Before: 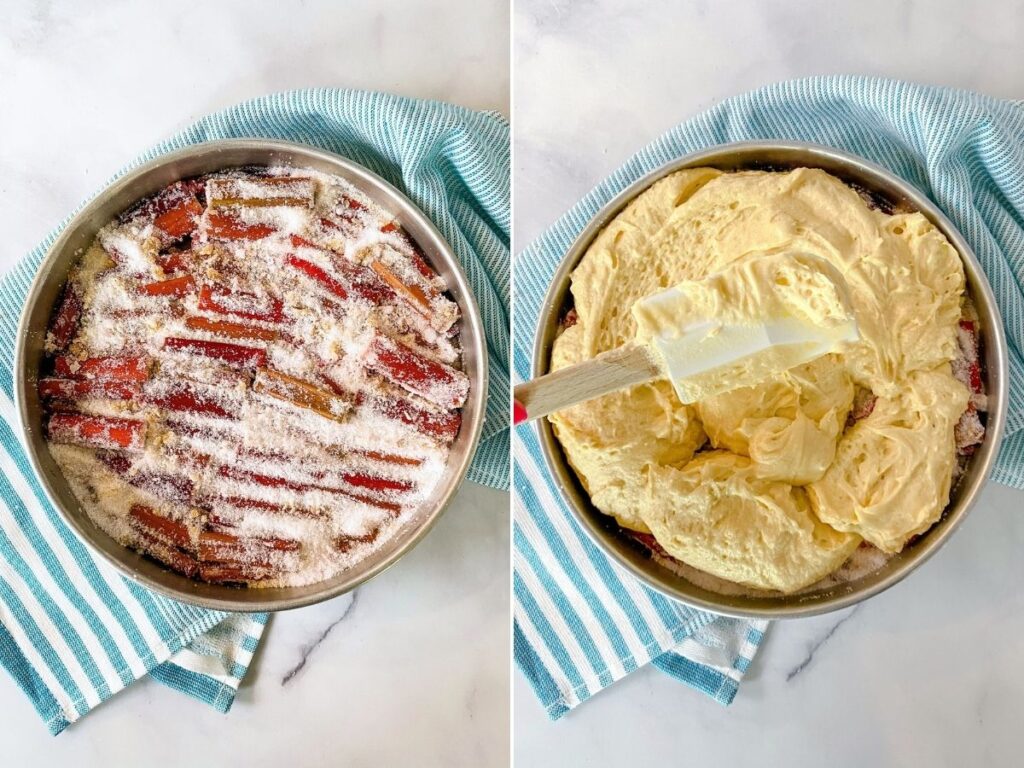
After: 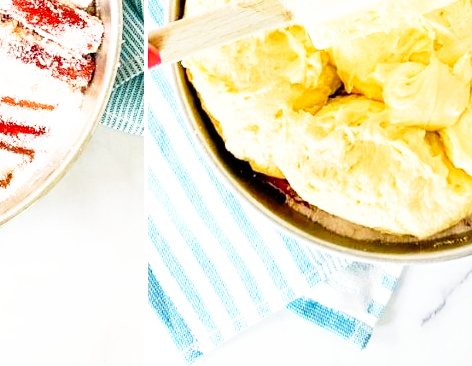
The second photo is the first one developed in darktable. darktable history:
crop: left 35.752%, top 46.236%, right 18.075%, bottom 6.091%
base curve: curves: ch0 [(0, 0) (0.012, 0.01) (0.073, 0.168) (0.31, 0.711) (0.645, 0.957) (1, 1)], preserve colors none
tone equalizer: -8 EV -0.39 EV, -7 EV -0.387 EV, -6 EV -0.324 EV, -5 EV -0.213 EV, -3 EV 0.244 EV, -2 EV 0.358 EV, -1 EV 0.391 EV, +0 EV 0.427 EV, smoothing diameter 2.01%, edges refinement/feathering 21.47, mask exposure compensation -1.57 EV, filter diffusion 5
